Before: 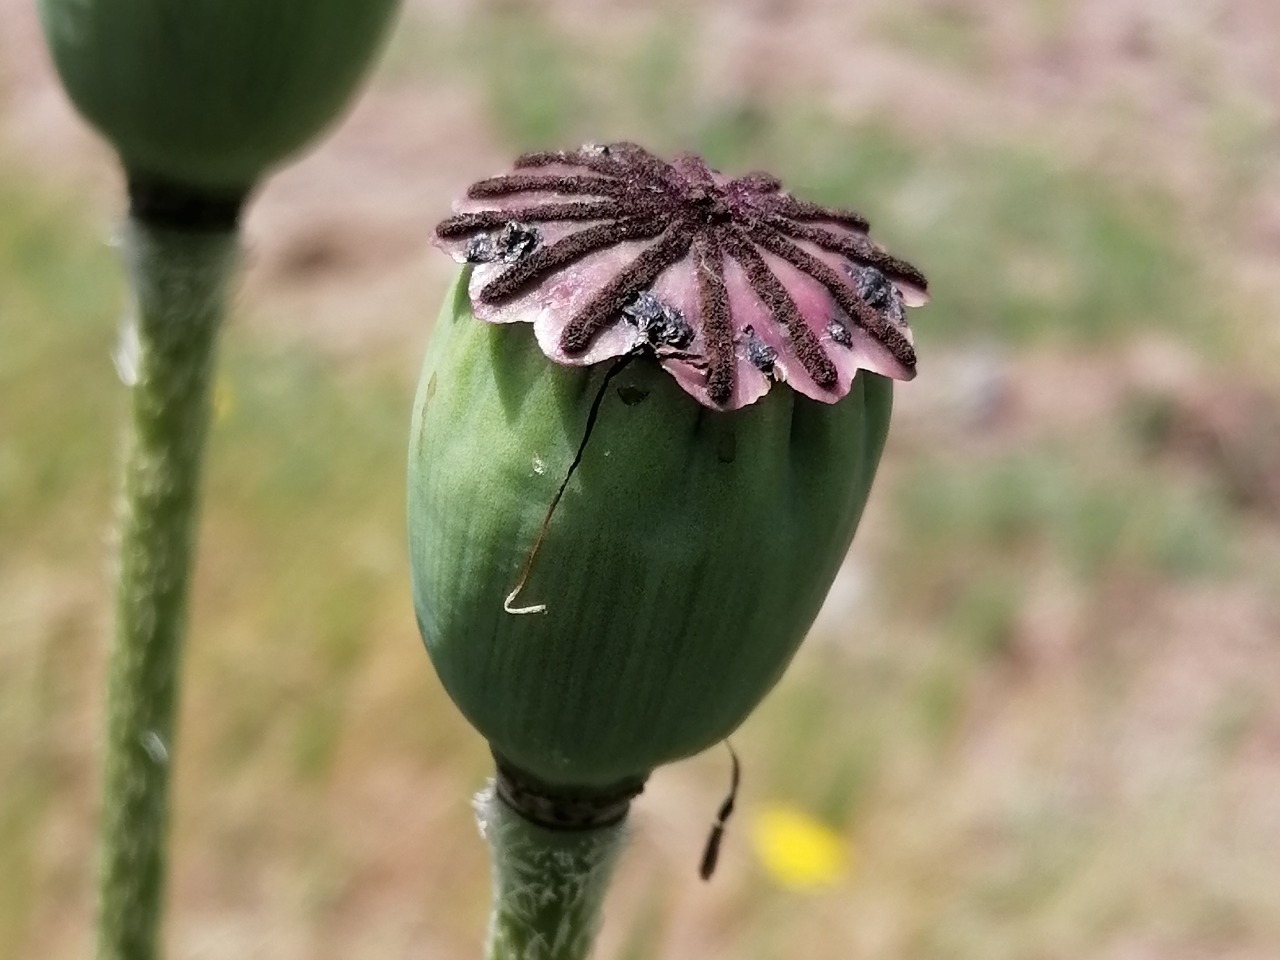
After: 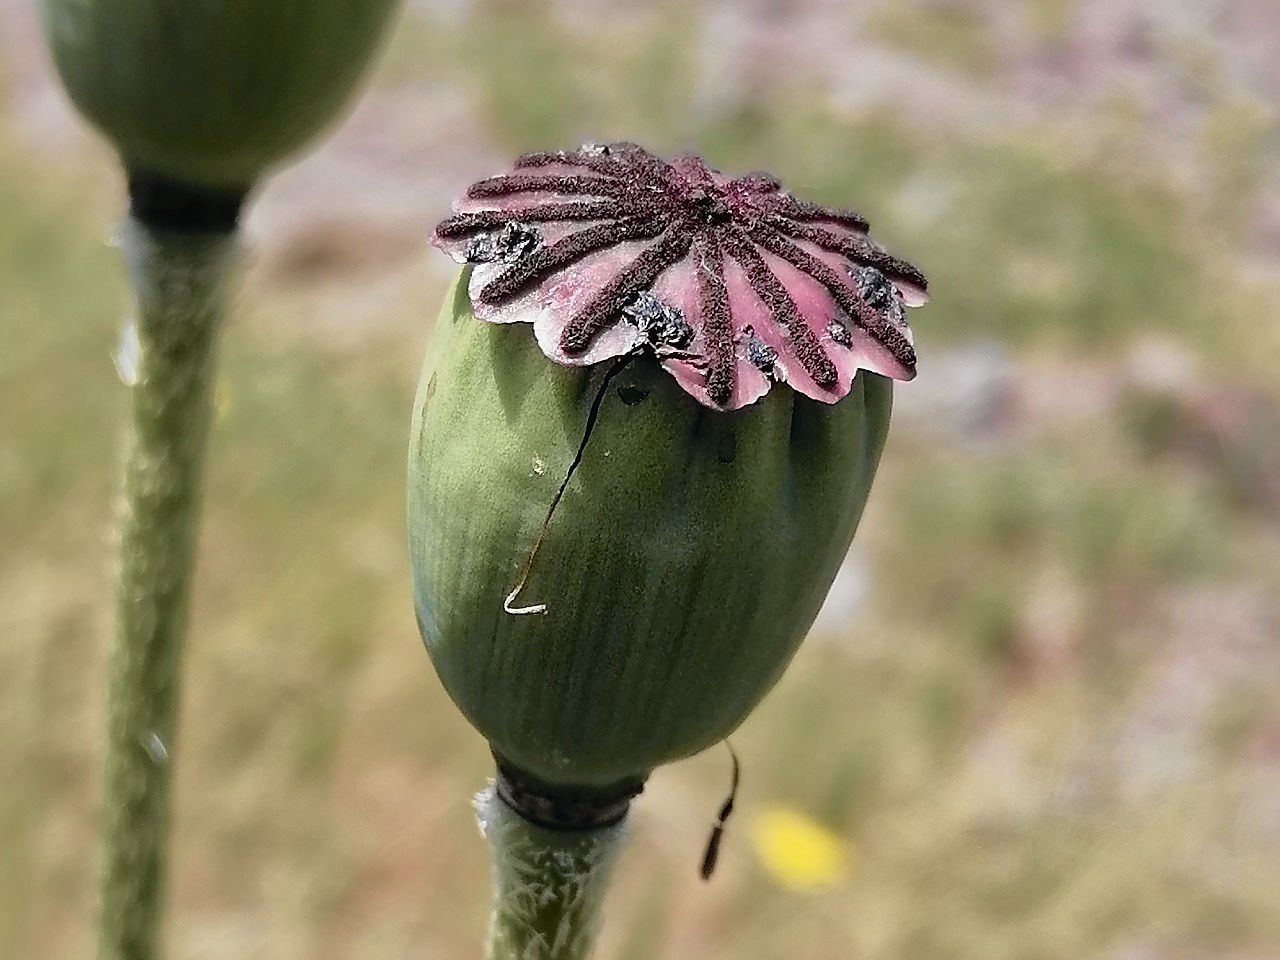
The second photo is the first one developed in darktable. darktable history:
shadows and highlights: shadows 40.05, highlights -60.11
tone curve: curves: ch0 [(0, 0.009) (0.105, 0.08) (0.195, 0.18) (0.283, 0.316) (0.384, 0.434) (0.485, 0.531) (0.638, 0.69) (0.81, 0.872) (1, 0.977)]; ch1 [(0, 0) (0.161, 0.092) (0.35, 0.33) (0.379, 0.401) (0.456, 0.469) (0.502, 0.5) (0.525, 0.514) (0.586, 0.604) (0.642, 0.645) (0.858, 0.817) (1, 0.942)]; ch2 [(0, 0) (0.371, 0.362) (0.437, 0.437) (0.48, 0.49) (0.53, 0.515) (0.56, 0.571) (0.622, 0.606) (0.881, 0.795) (1, 0.929)], color space Lab, independent channels, preserve colors none
sharpen: radius 1.423, amount 1.248, threshold 0.623
